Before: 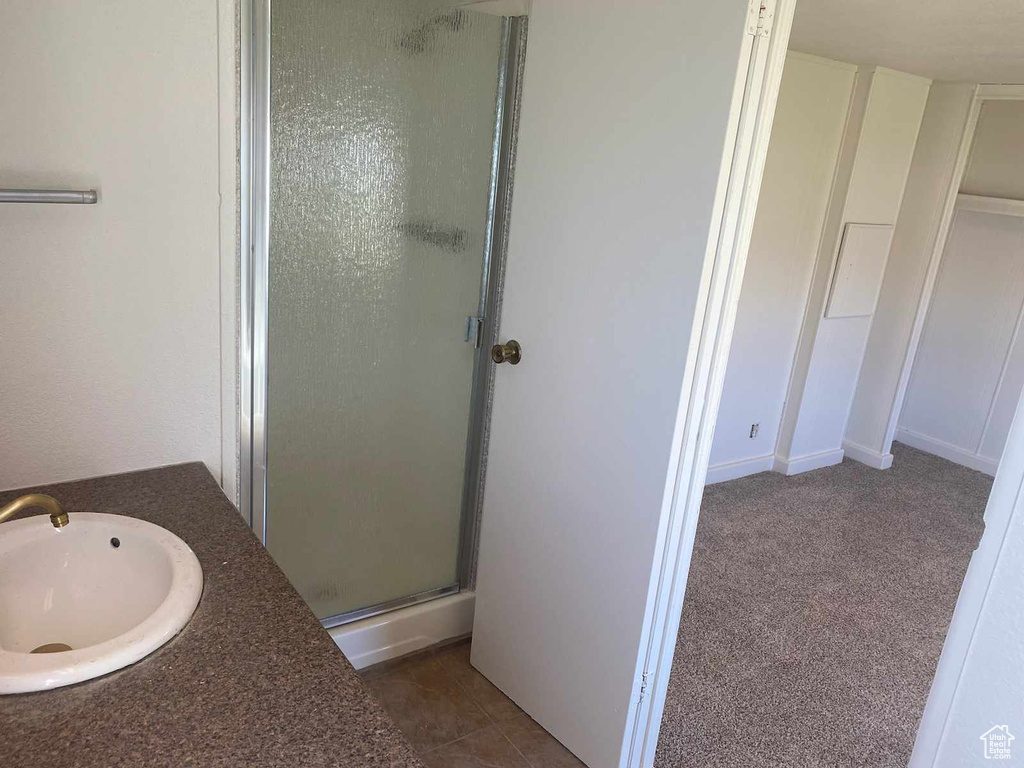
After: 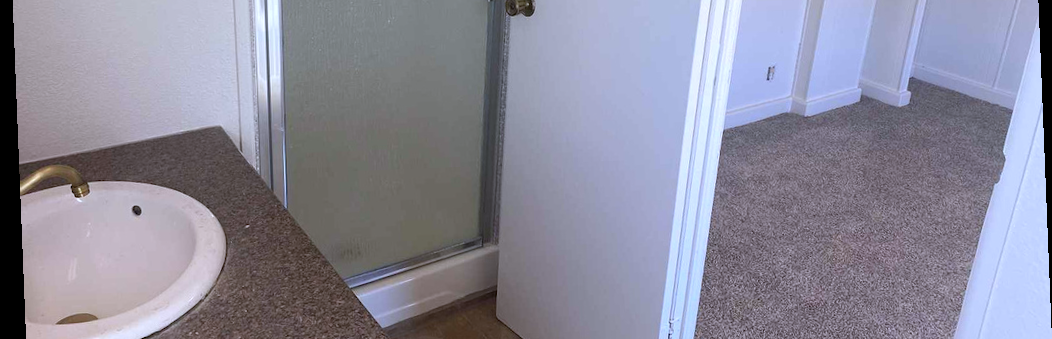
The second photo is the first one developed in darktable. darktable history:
crop: top 45.551%, bottom 12.262%
white balance: red 0.967, blue 1.119, emerald 0.756
rotate and perspective: rotation -2.29°, automatic cropping off
